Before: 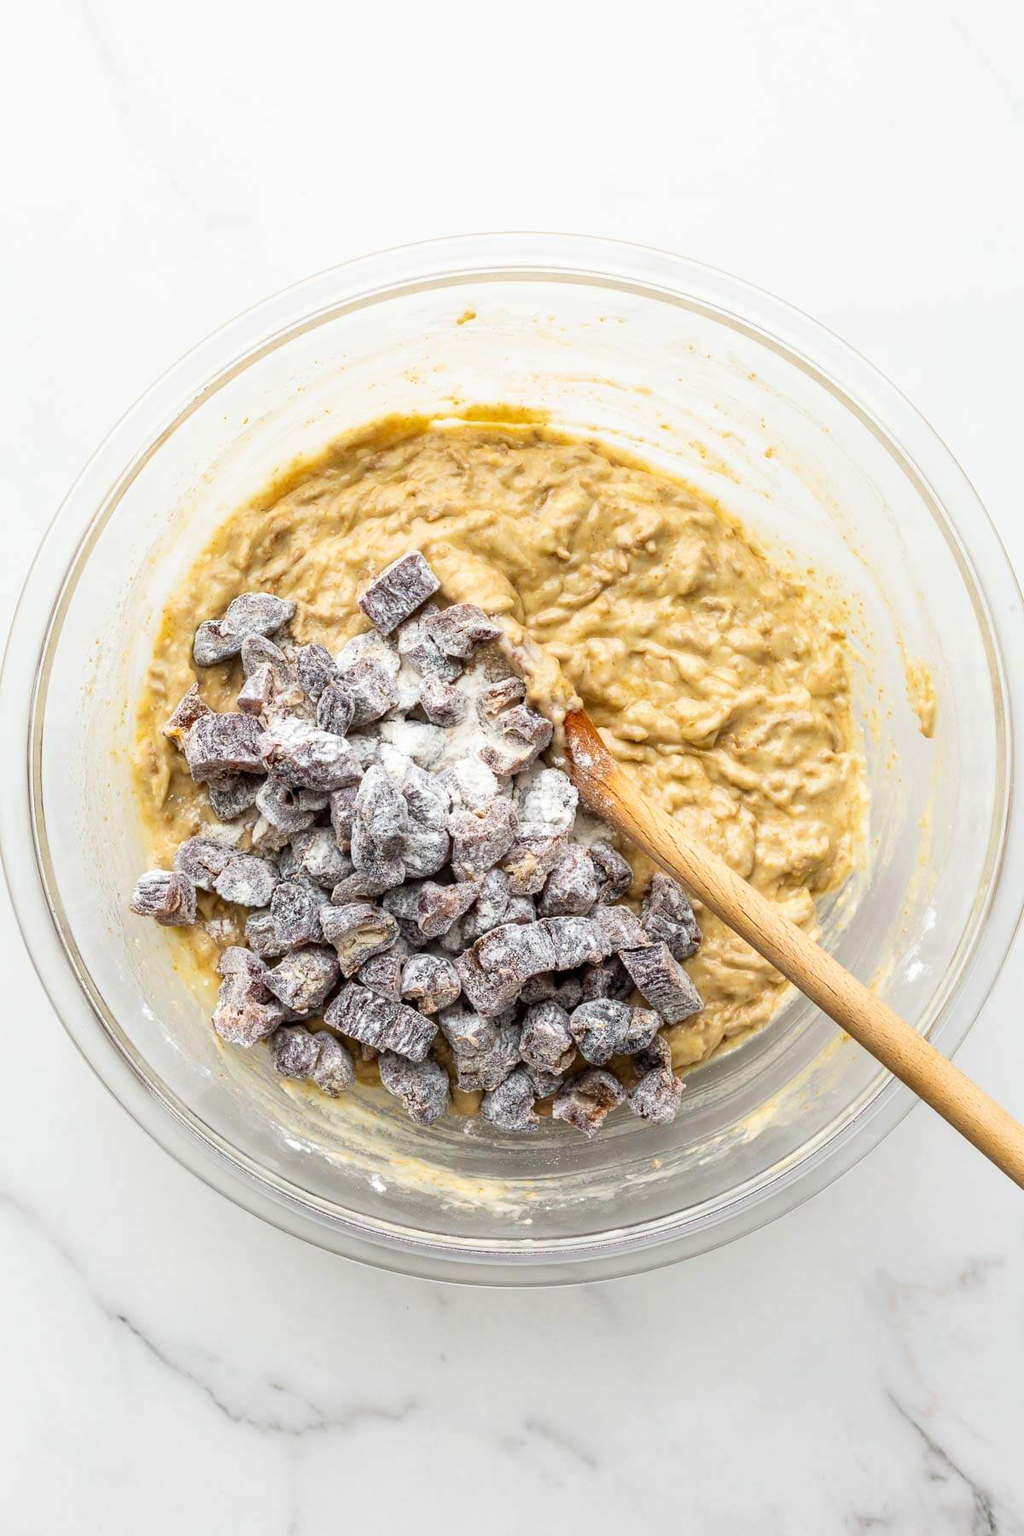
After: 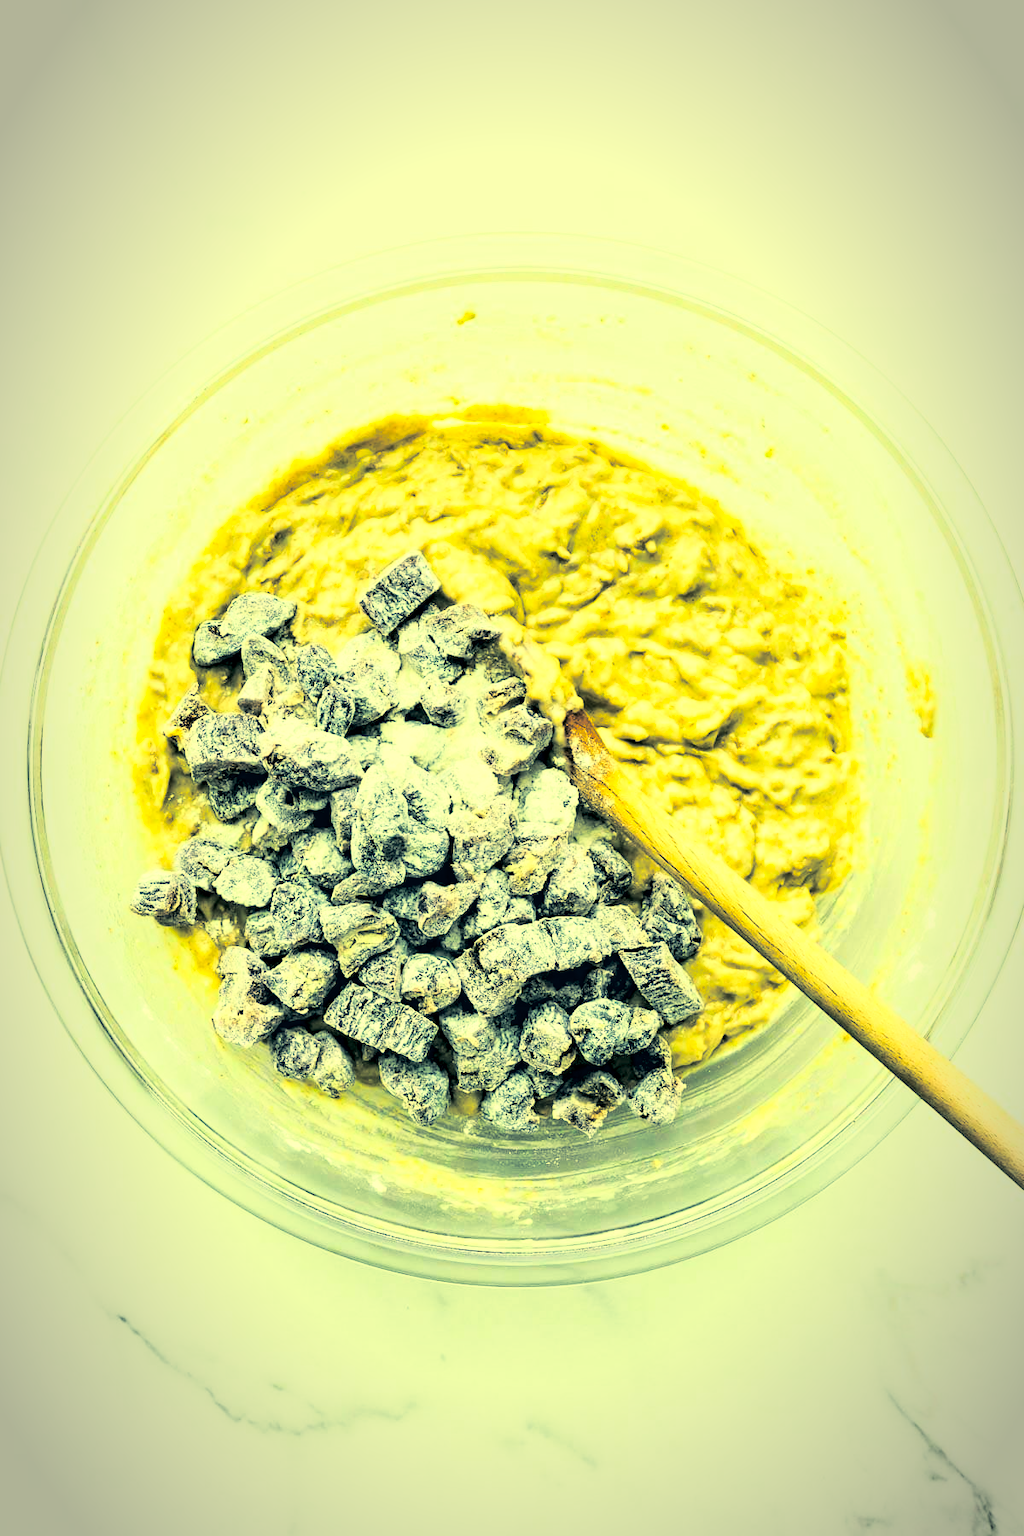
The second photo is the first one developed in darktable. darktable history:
contrast equalizer: y [[0.545, 0.572, 0.59, 0.59, 0.571, 0.545], [0.5 ×6], [0.5 ×6], [0 ×6], [0 ×6]]
split-toning: shadows › hue 43.2°, shadows › saturation 0, highlights › hue 50.4°, highlights › saturation 1
tone curve: curves: ch0 [(0, 0) (0.093, 0.104) (0.226, 0.291) (0.327, 0.431) (0.471, 0.648) (0.759, 0.926) (1, 1)], color space Lab, linked channels, preserve colors none
vignetting: automatic ratio true
color correction: highlights a* -15.58, highlights b* 40, shadows a* -40, shadows b* -26.18
